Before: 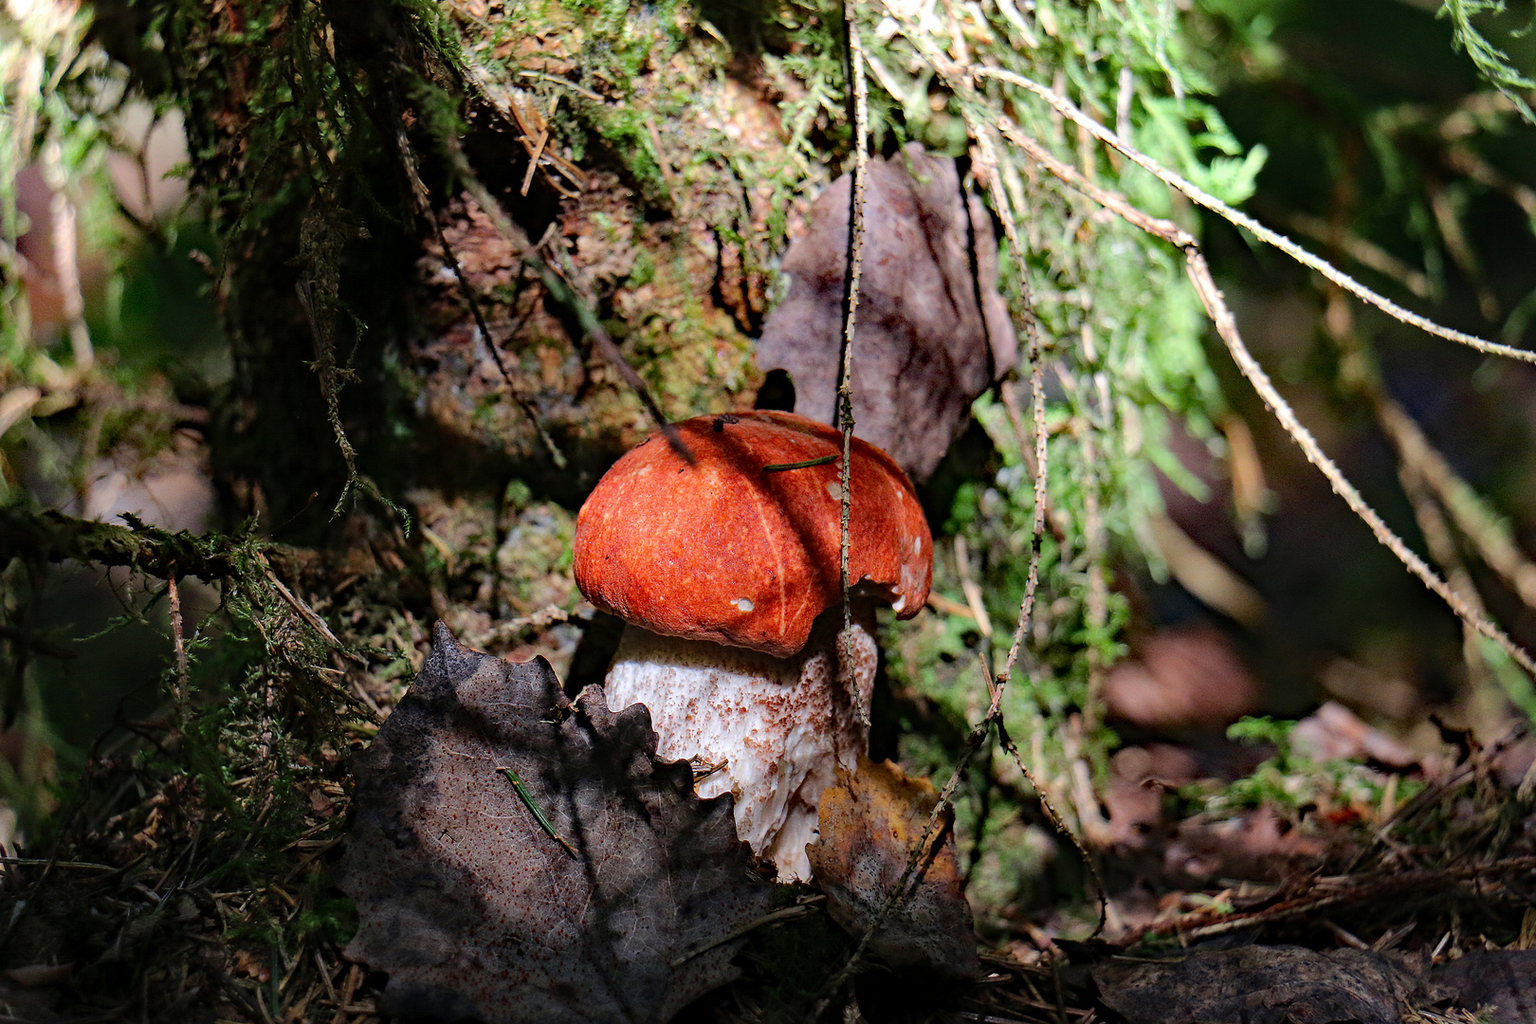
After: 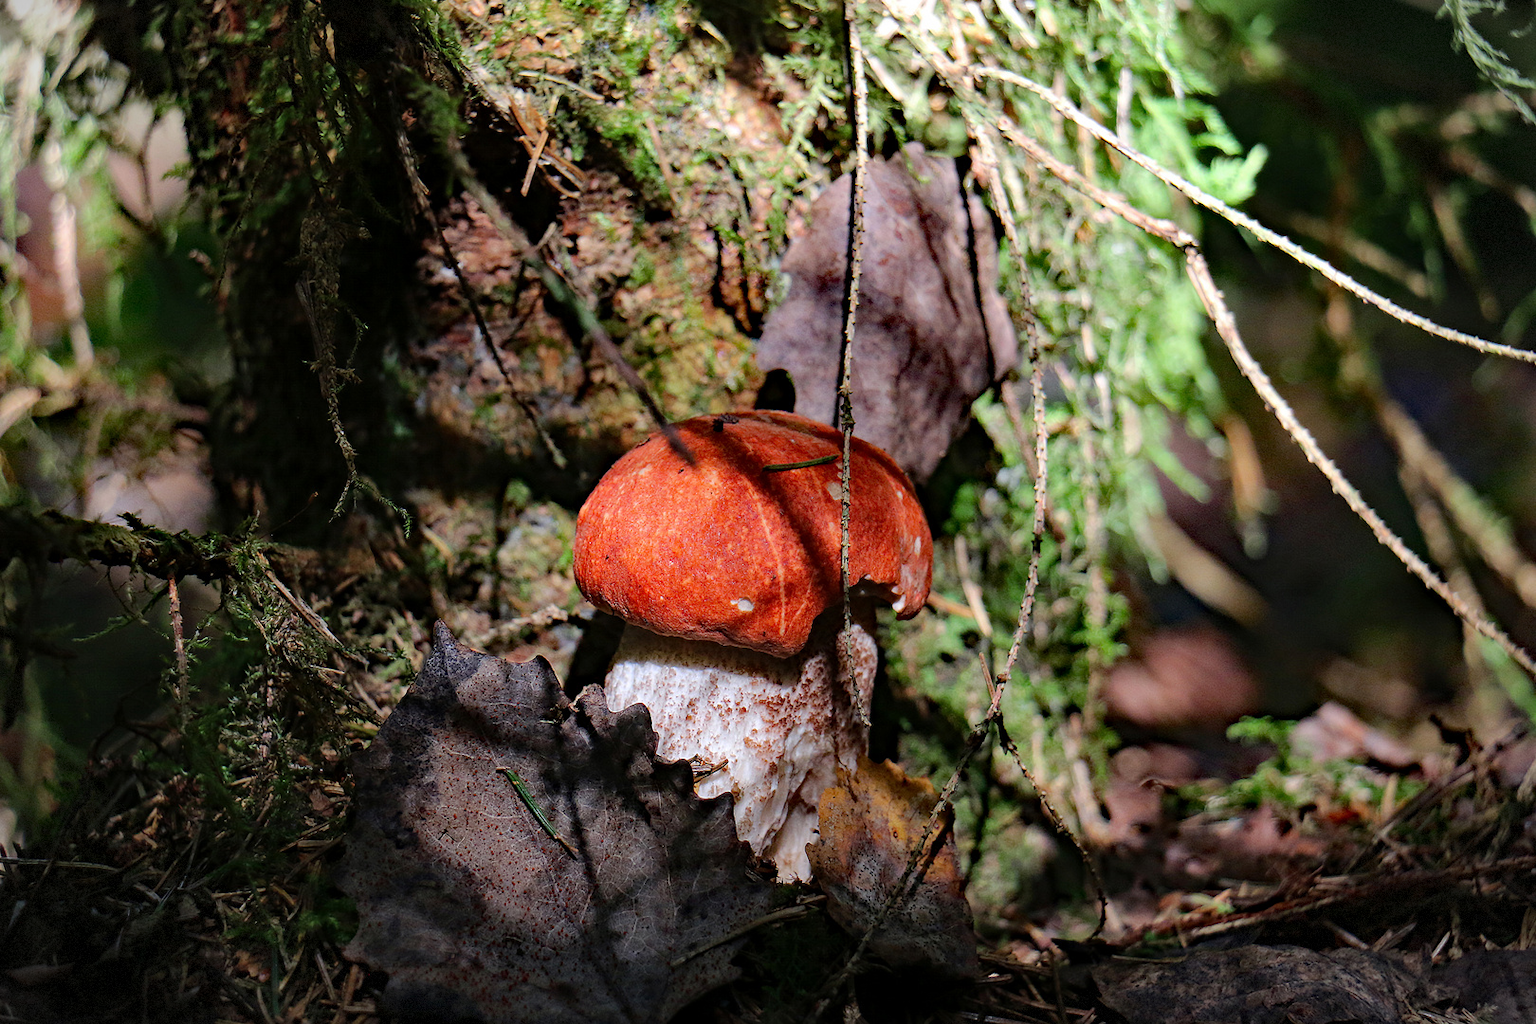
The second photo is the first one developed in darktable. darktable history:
vignetting: fall-off start 100.99%, width/height ratio 1.324, dithering 8-bit output
